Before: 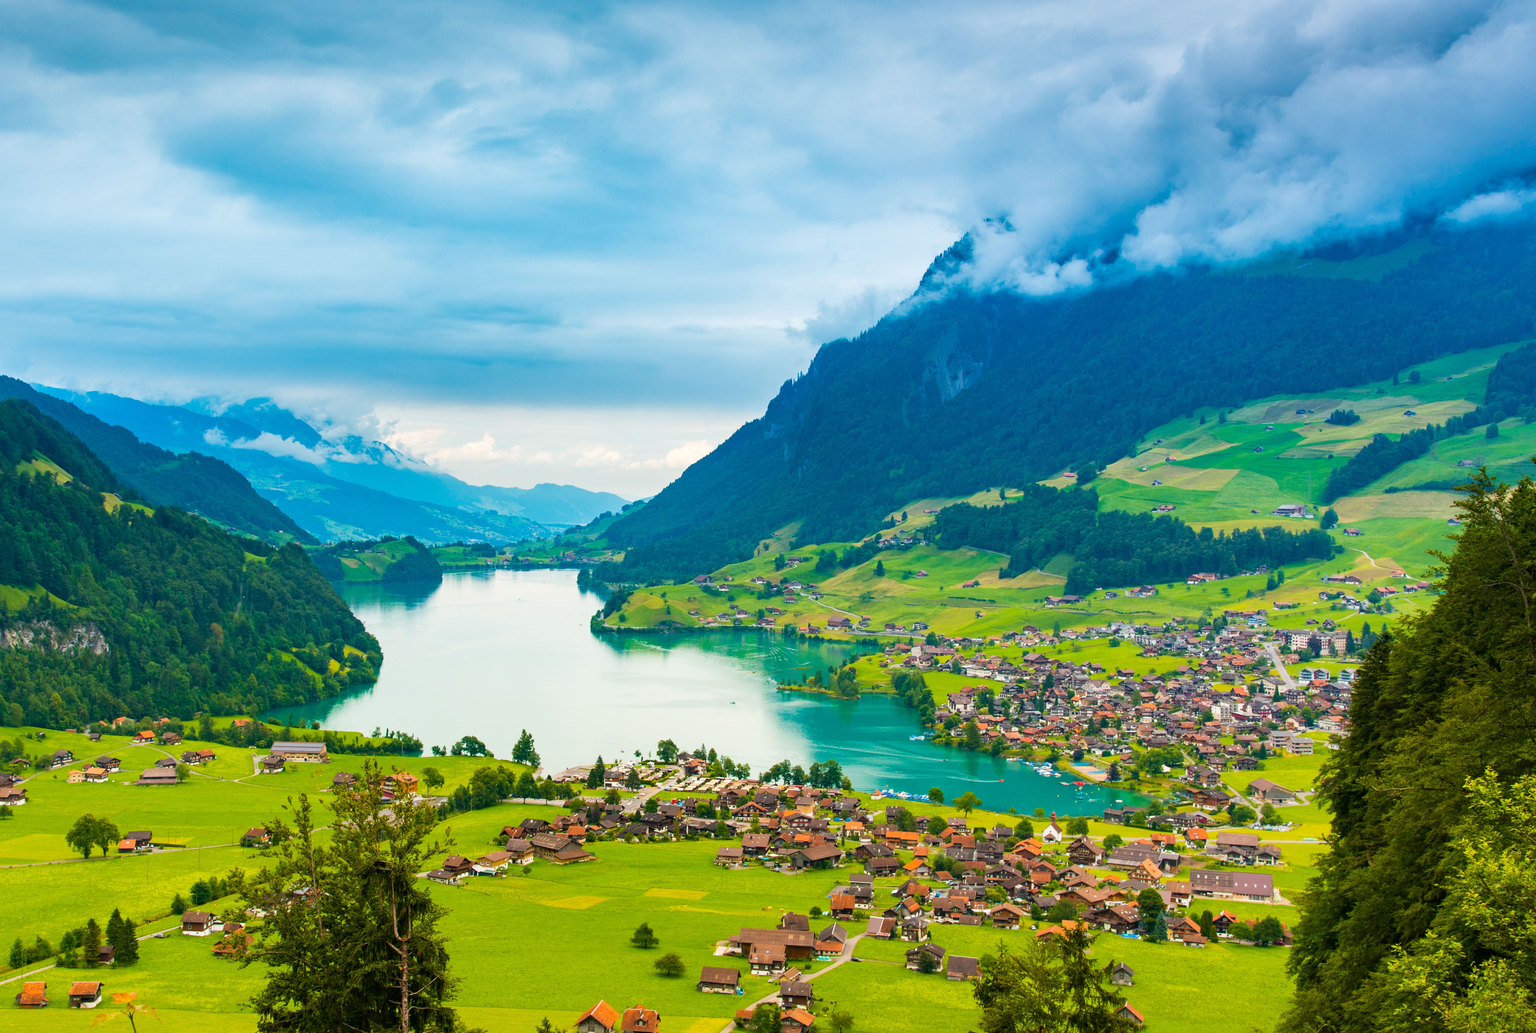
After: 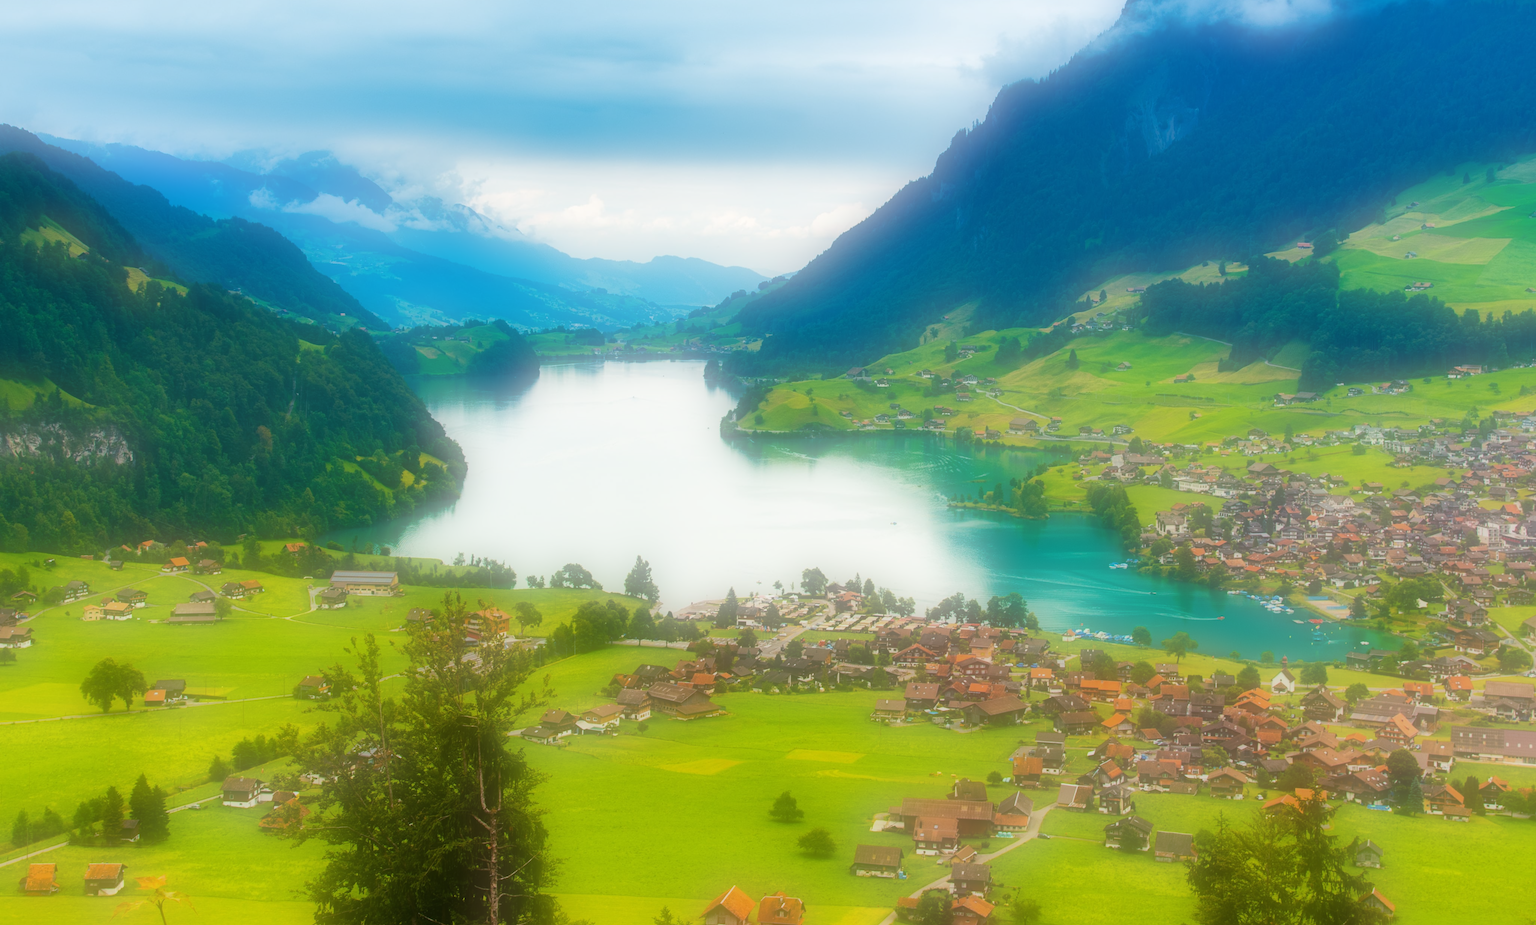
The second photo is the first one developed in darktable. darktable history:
soften: on, module defaults
crop: top 26.531%, right 17.959%
